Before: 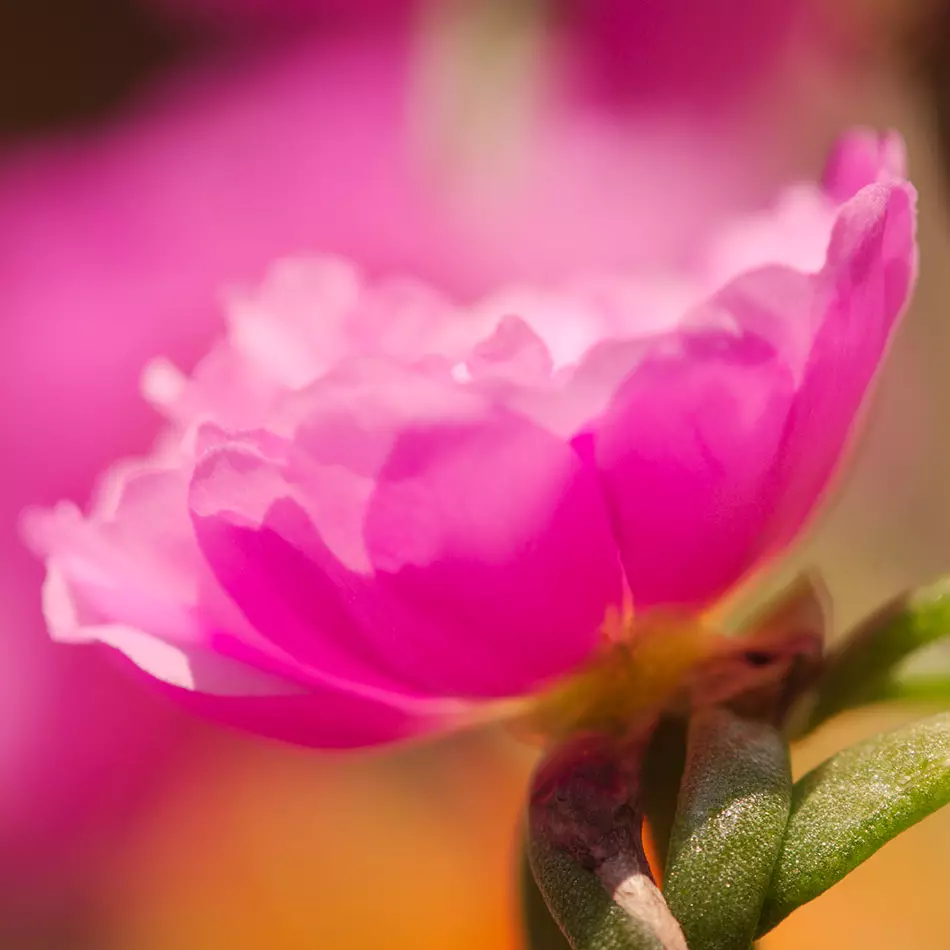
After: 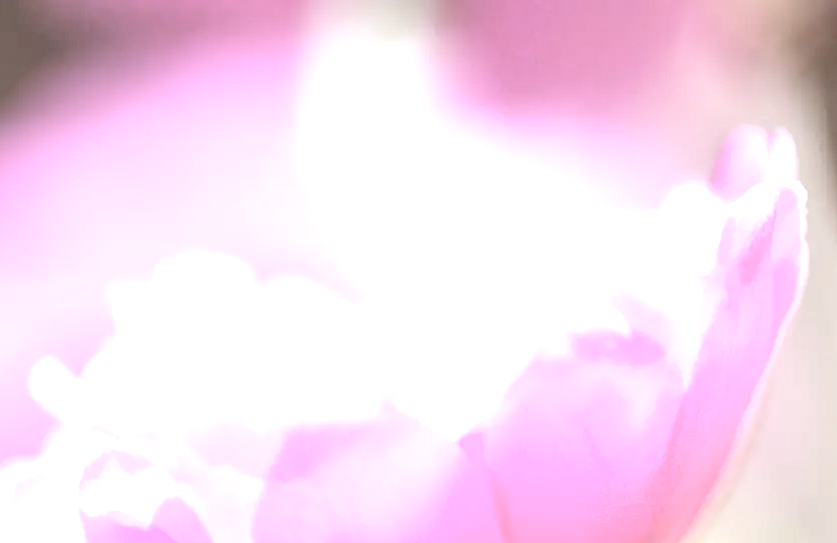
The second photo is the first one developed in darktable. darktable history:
color calibration: x 0.396, y 0.386, temperature 3669 K
tone equalizer: on, module defaults
exposure: black level correction 0, exposure 1.379 EV, compensate exposure bias true, compensate highlight preservation false
white balance: red 0.98, blue 1.034
contrast brightness saturation: brightness 0.18, saturation -0.5
local contrast: on, module defaults
crop and rotate: left 11.812%, bottom 42.776%
